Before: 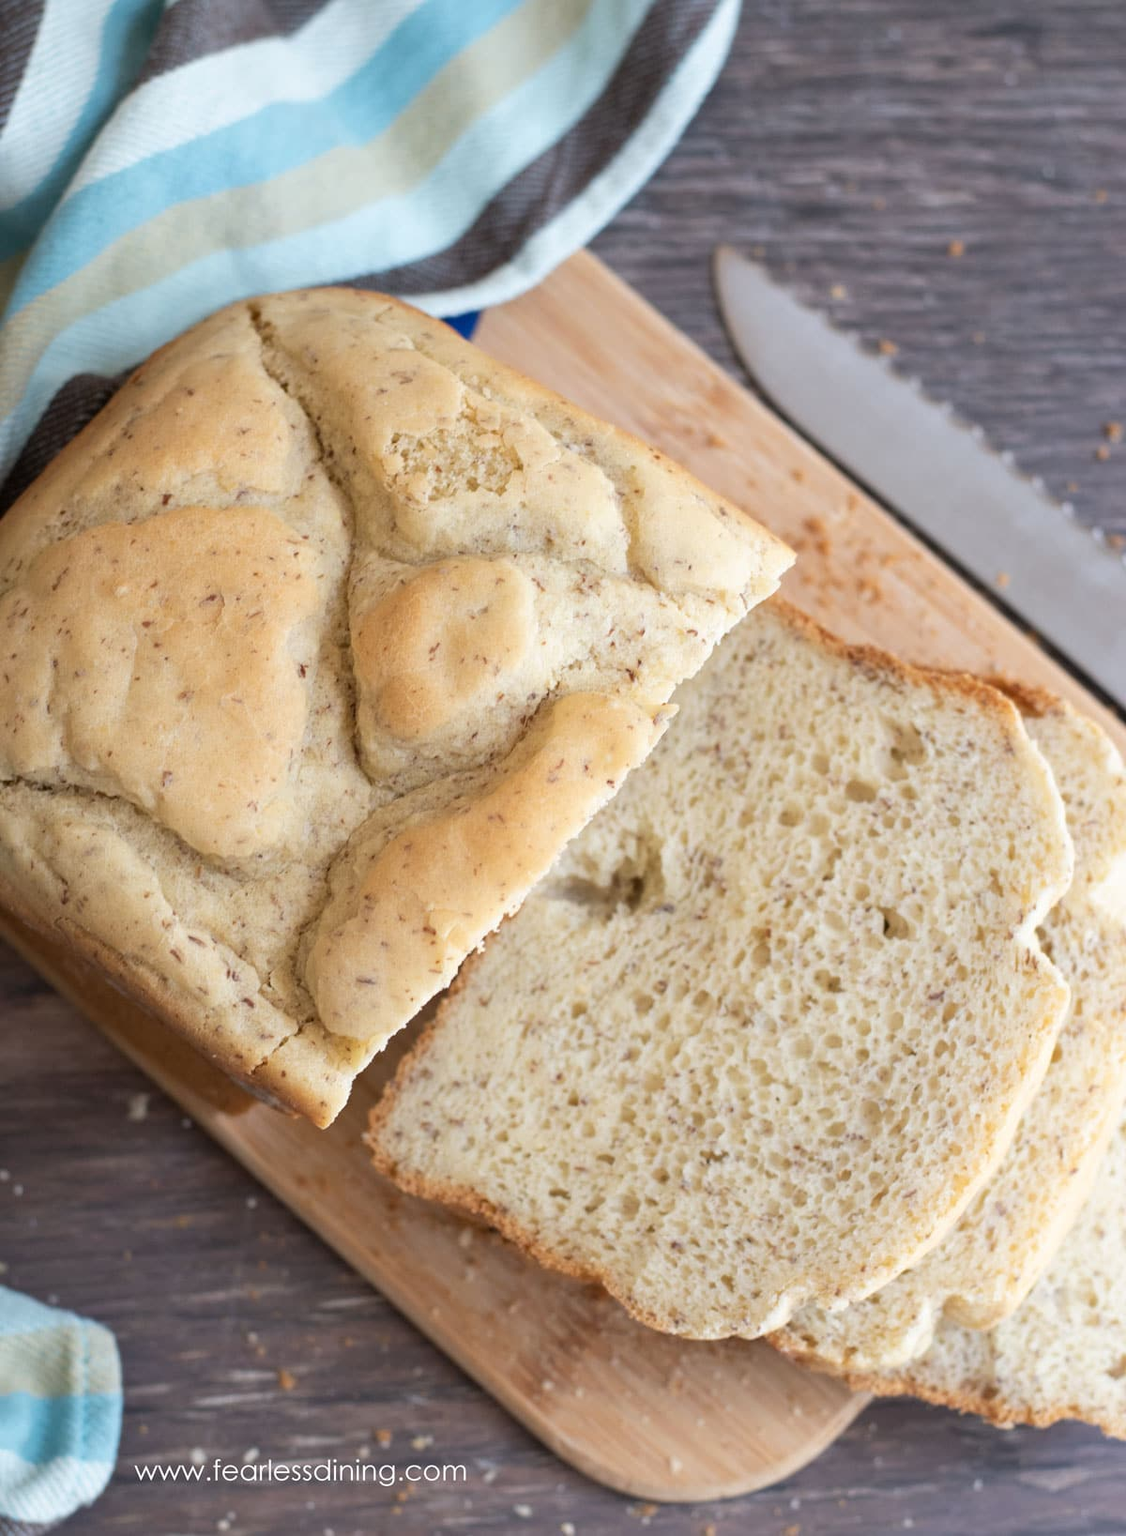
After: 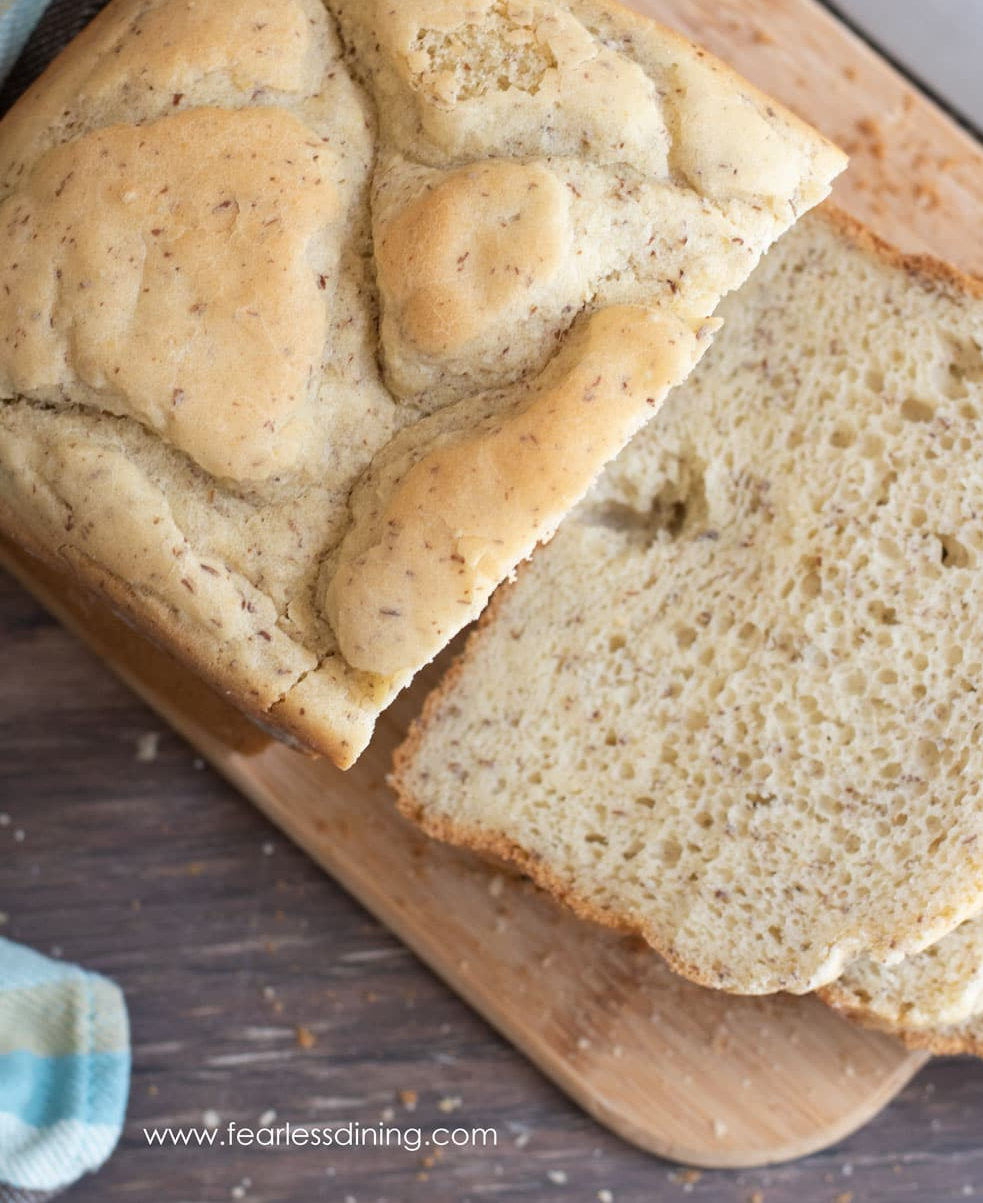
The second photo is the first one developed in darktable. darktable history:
crop: top 26.494%, right 18.051%
